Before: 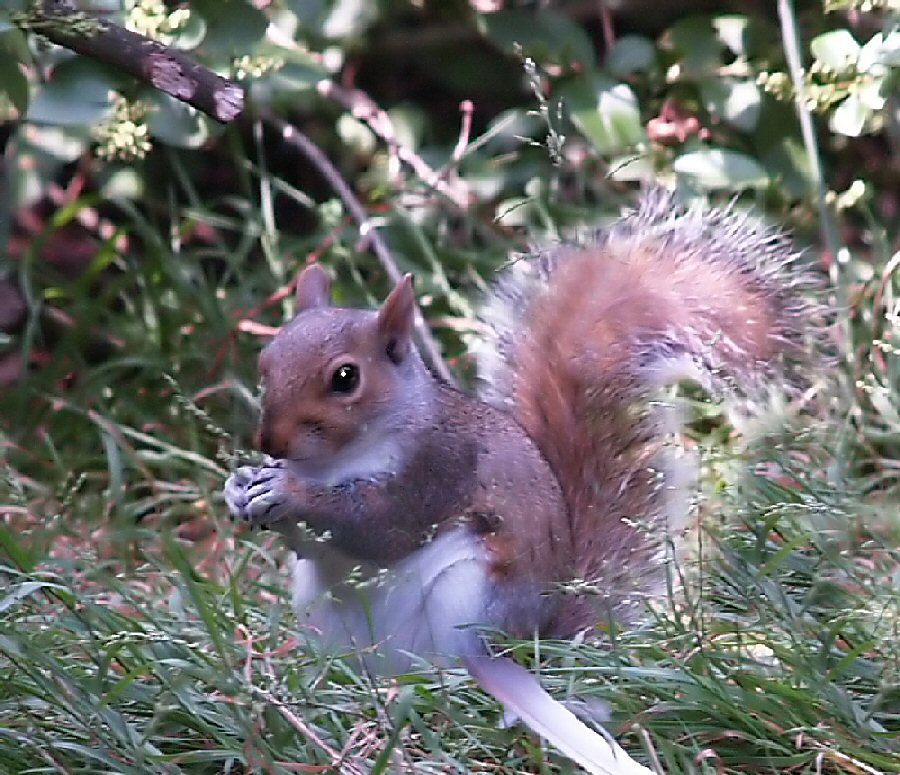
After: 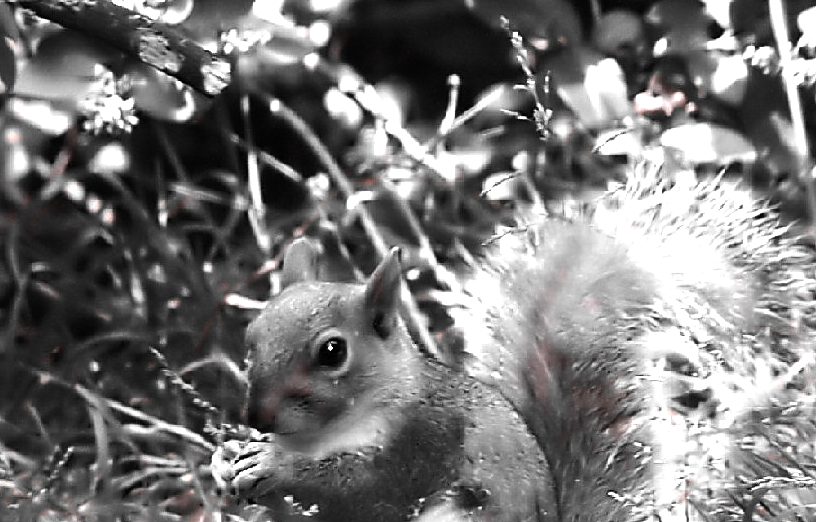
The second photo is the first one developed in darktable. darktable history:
crop: left 1.509%, top 3.452%, right 7.696%, bottom 28.452%
tone equalizer: -8 EV -1.08 EV, -7 EV -1.01 EV, -6 EV -0.867 EV, -5 EV -0.578 EV, -3 EV 0.578 EV, -2 EV 0.867 EV, -1 EV 1.01 EV, +0 EV 1.08 EV, edges refinement/feathering 500, mask exposure compensation -1.57 EV, preserve details no
color zones: curves: ch1 [(0, 0.006) (0.094, 0.285) (0.171, 0.001) (0.429, 0.001) (0.571, 0.003) (0.714, 0.004) (0.857, 0.004) (1, 0.006)]
